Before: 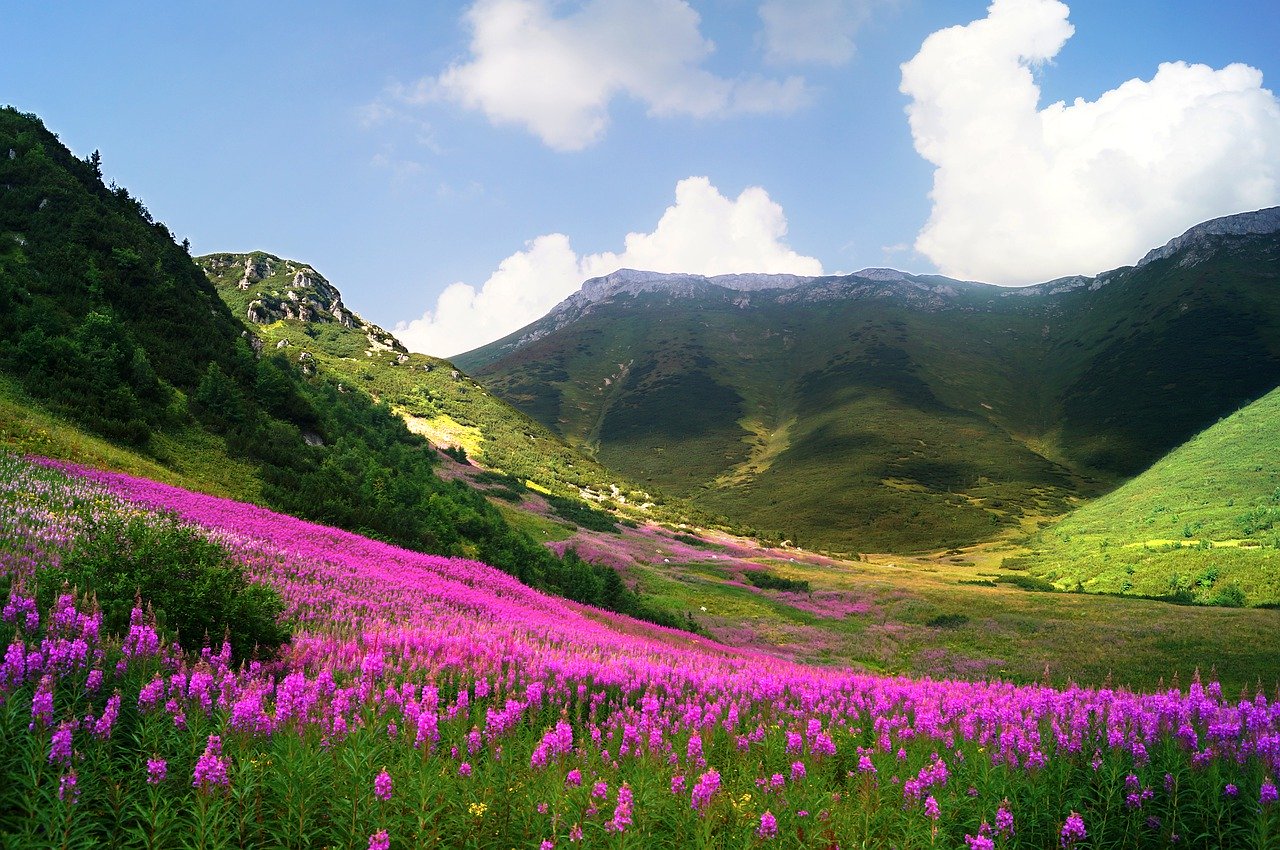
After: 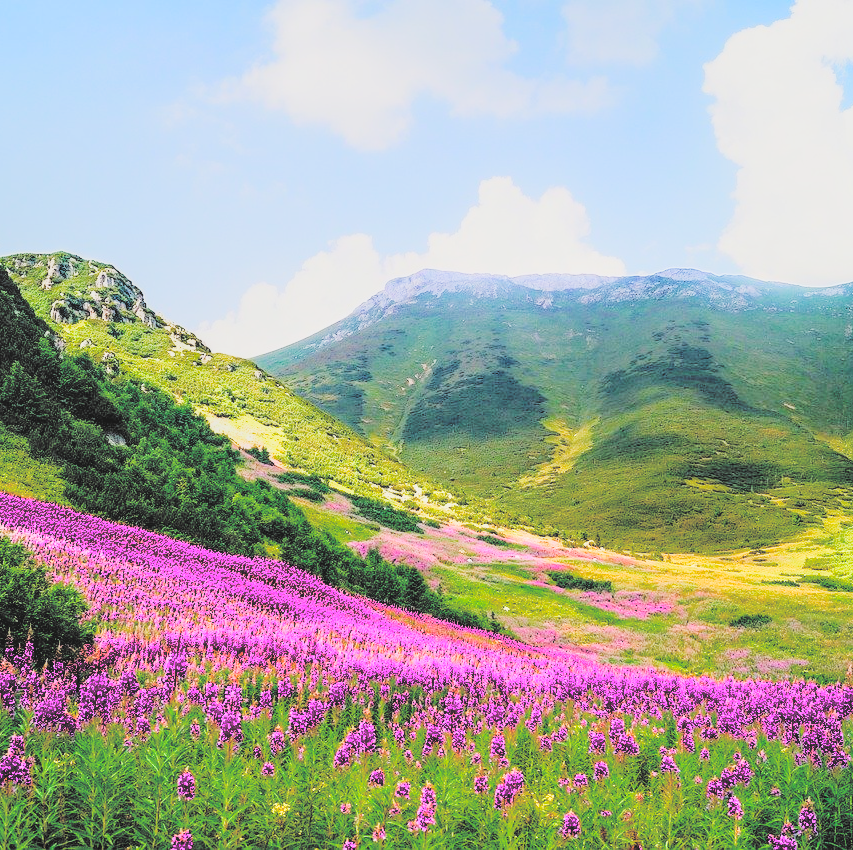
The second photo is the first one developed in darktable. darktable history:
exposure: exposure -0.041 EV, compensate highlight preservation false
crop: left 15.433%, right 17.895%
contrast brightness saturation: brightness 0.981
color correction: highlights b* -0.007, saturation 1.11
filmic rgb: black relative exposure -7.11 EV, white relative exposure 5.37 EV, threshold 5.95 EV, hardness 3.02, add noise in highlights 0, preserve chrominance no, color science v3 (2019), use custom middle-gray values true, contrast in highlights soft, enable highlight reconstruction true
tone equalizer: -8 EV -0.001 EV, -7 EV 0.005 EV, -6 EV -0.045 EV, -5 EV 0.015 EV, -4 EV -0.022 EV, -3 EV 0.031 EV, -2 EV -0.044 EV, -1 EV -0.27 EV, +0 EV -0.576 EV, edges refinement/feathering 500, mask exposure compensation -1.57 EV, preserve details no
color balance rgb: shadows lift › chroma 2.062%, shadows lift › hue 184.58°, perceptual saturation grading › global saturation 20%, perceptual saturation grading › highlights -25.107%, perceptual saturation grading › shadows 25.394%, global vibrance 10.592%, saturation formula JzAzBz (2021)
local contrast: on, module defaults
